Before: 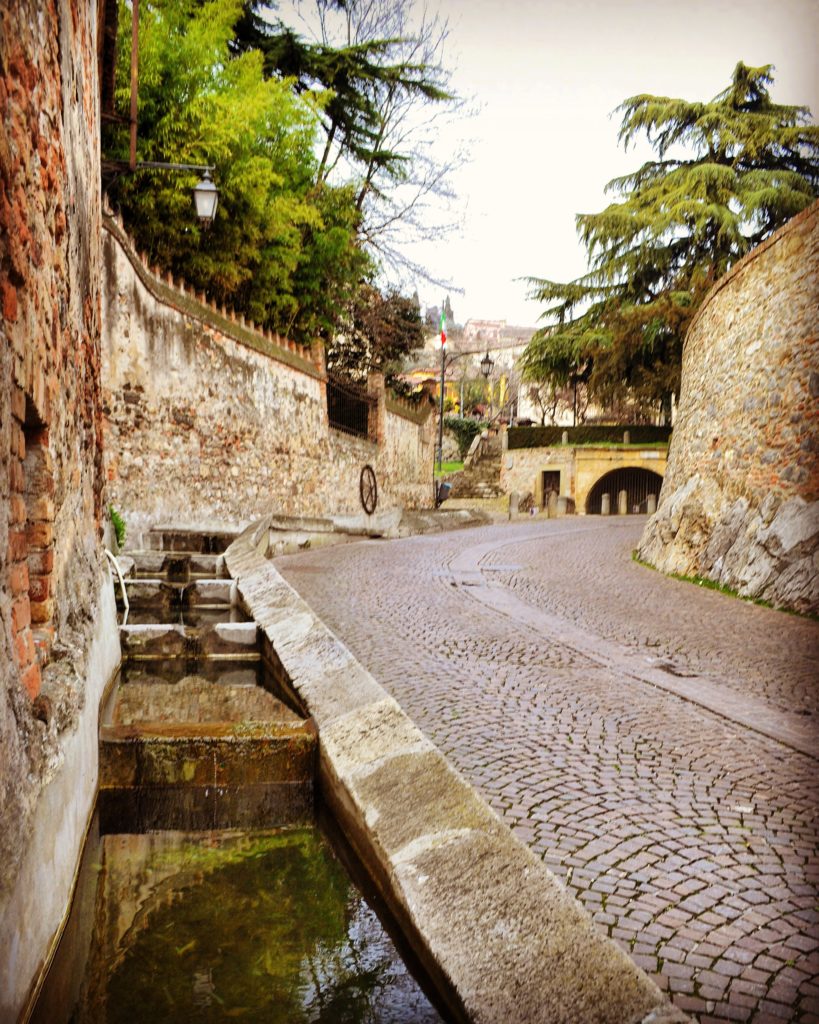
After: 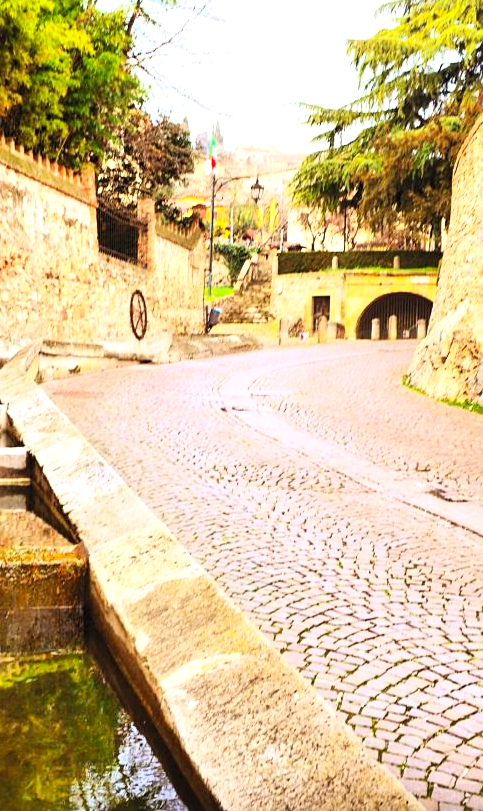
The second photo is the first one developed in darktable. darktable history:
sharpen: amount 0.204
crop and rotate: left 28.176%, top 17.145%, right 12.74%, bottom 3.594%
contrast brightness saturation: contrast 0.237, brightness 0.251, saturation 0.375
exposure: black level correction 0, exposure 0.697 EV, compensate exposure bias true, compensate highlight preservation false
